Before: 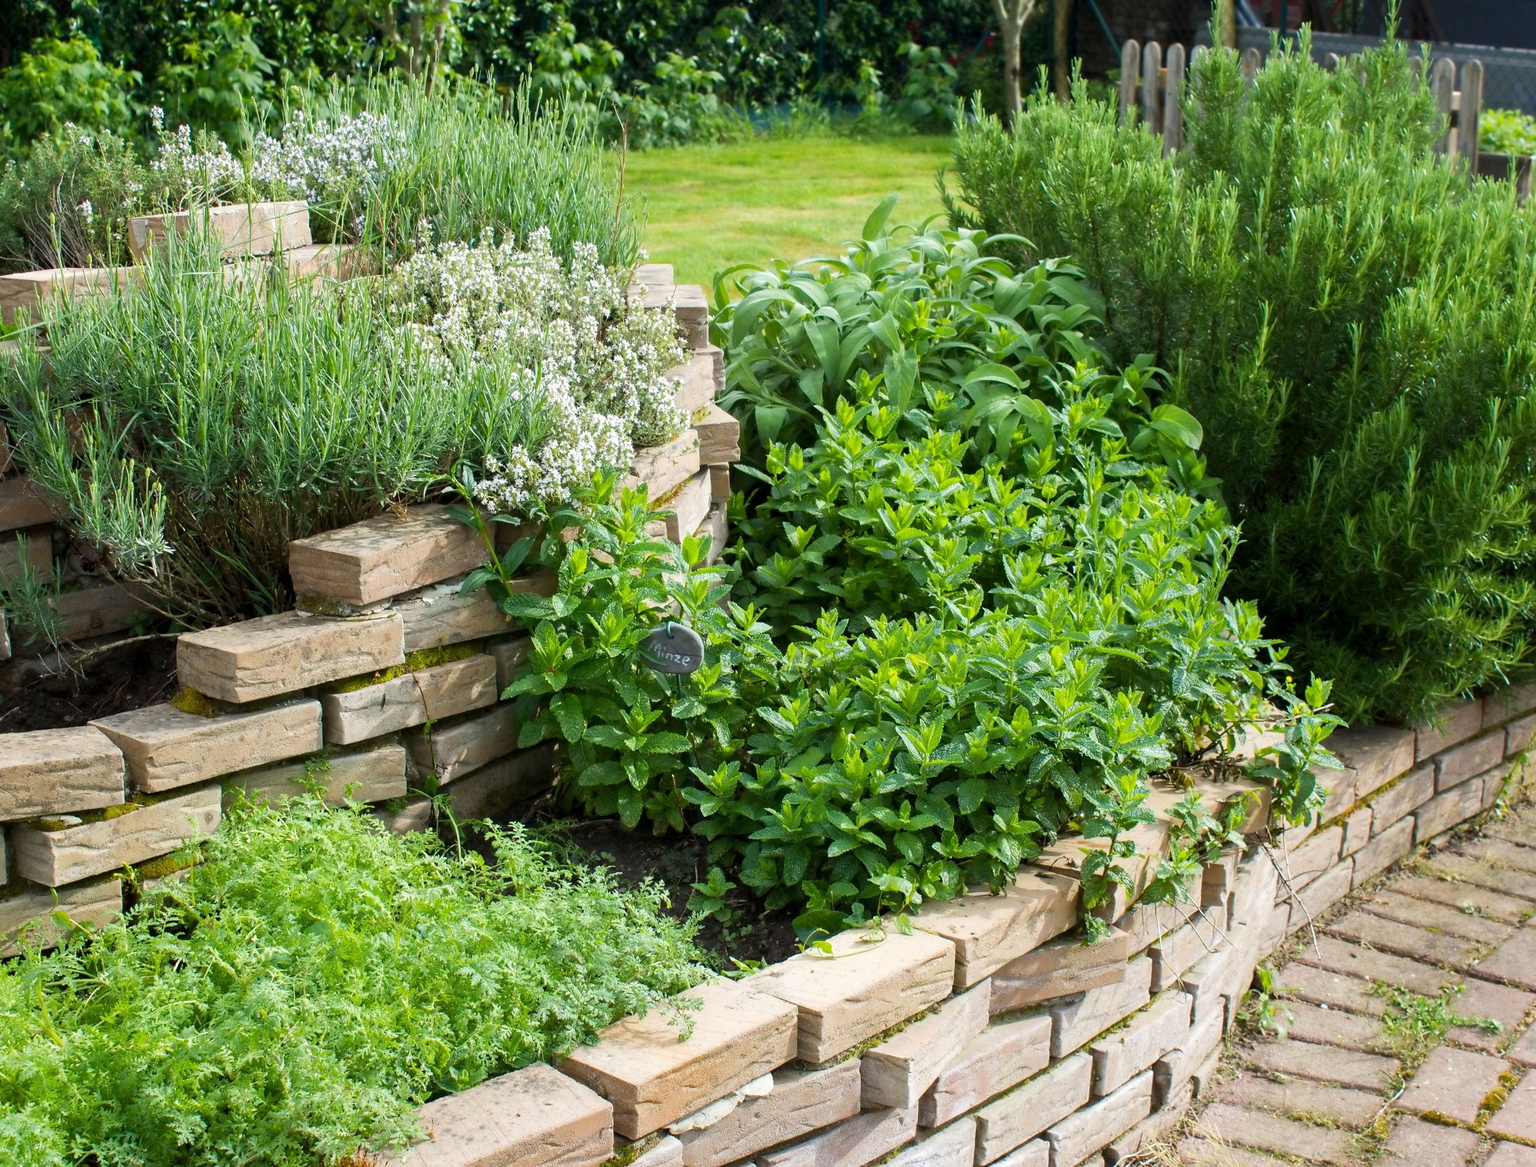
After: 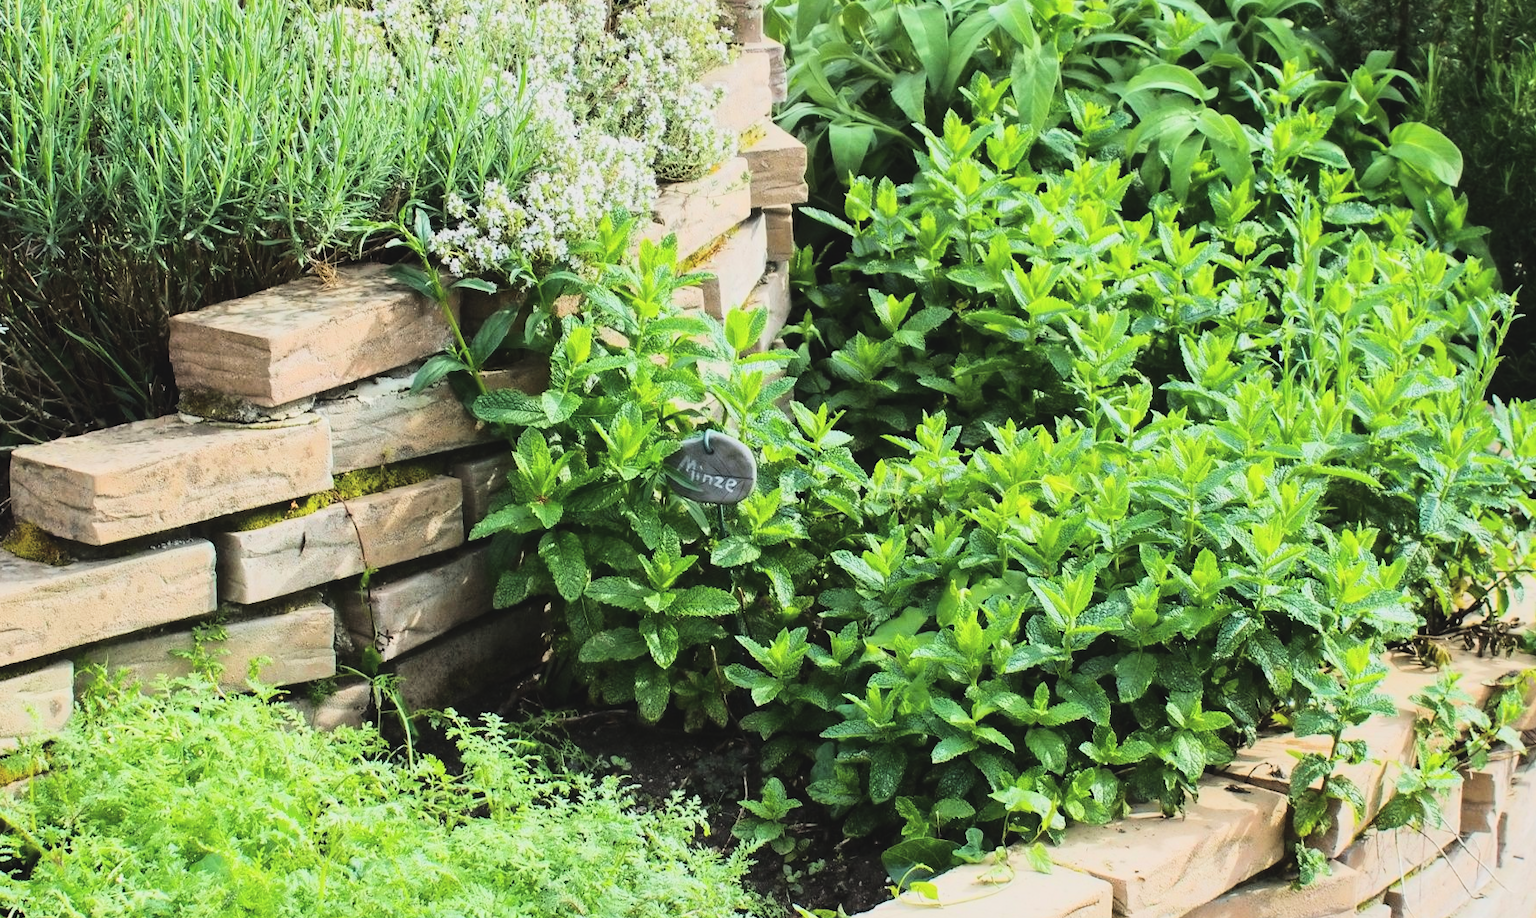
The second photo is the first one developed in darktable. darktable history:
tone equalizer: -7 EV 0.142 EV, -6 EV 0.595 EV, -5 EV 1.18 EV, -4 EV 1.36 EV, -3 EV 1.15 EV, -2 EV 0.6 EV, -1 EV 0.163 EV, edges refinement/feathering 500, mask exposure compensation -1.57 EV, preserve details no
local contrast: highlights 103%, shadows 99%, detail 119%, midtone range 0.2
tone curve: curves: ch0 [(0, 0) (0.003, 0.019) (0.011, 0.019) (0.025, 0.026) (0.044, 0.043) (0.069, 0.066) (0.1, 0.095) (0.136, 0.133) (0.177, 0.181) (0.224, 0.233) (0.277, 0.302) (0.335, 0.375) (0.399, 0.452) (0.468, 0.532) (0.543, 0.609) (0.623, 0.695) (0.709, 0.775) (0.801, 0.865) (0.898, 0.932) (1, 1)], color space Lab, linked channels, preserve colors none
crop: left 11.068%, top 27.305%, right 18.275%, bottom 17.104%
exposure: black level correction -0.017, exposure -1.031 EV, compensate highlight preservation false
